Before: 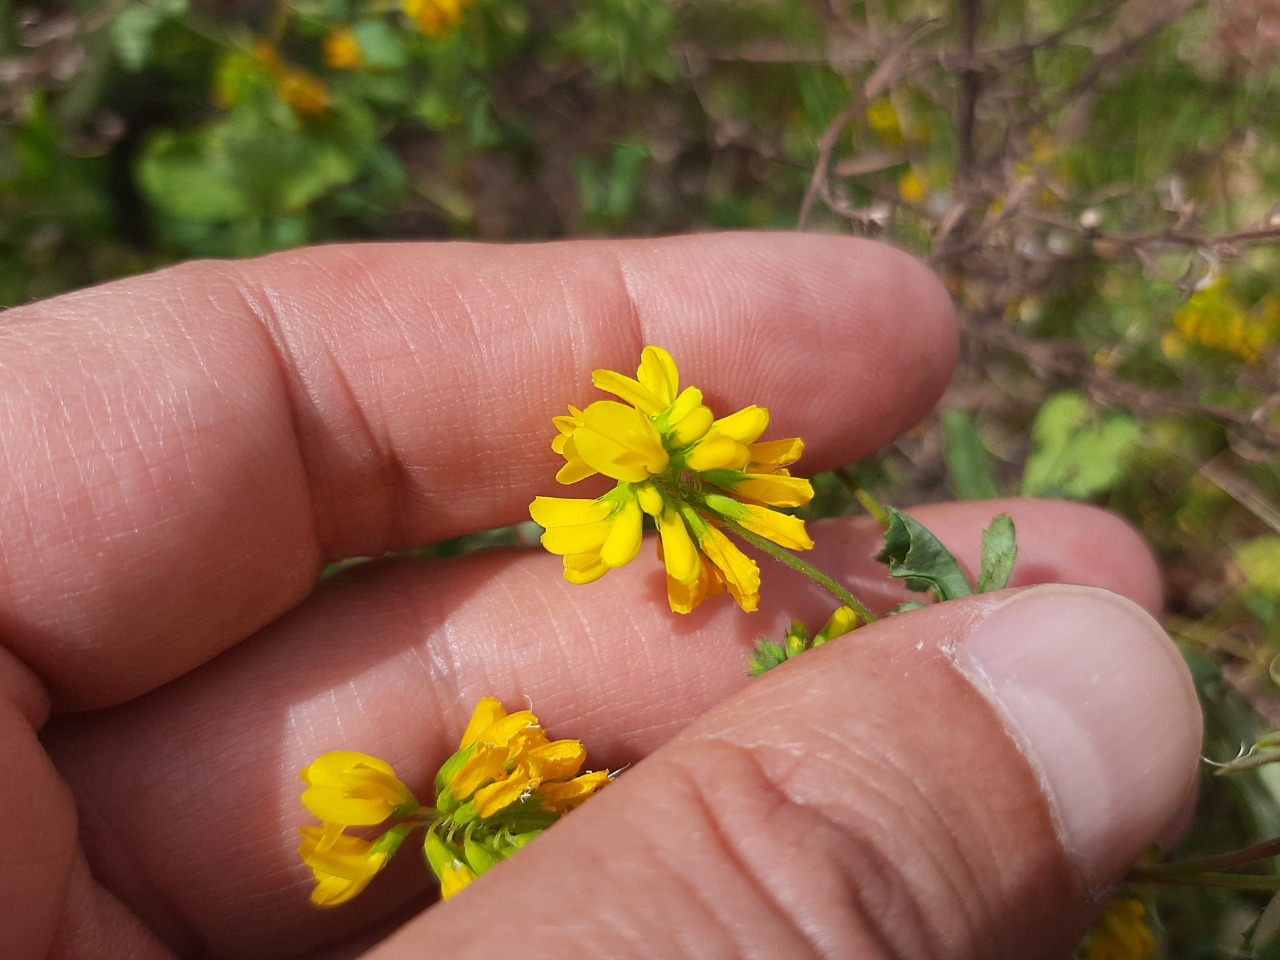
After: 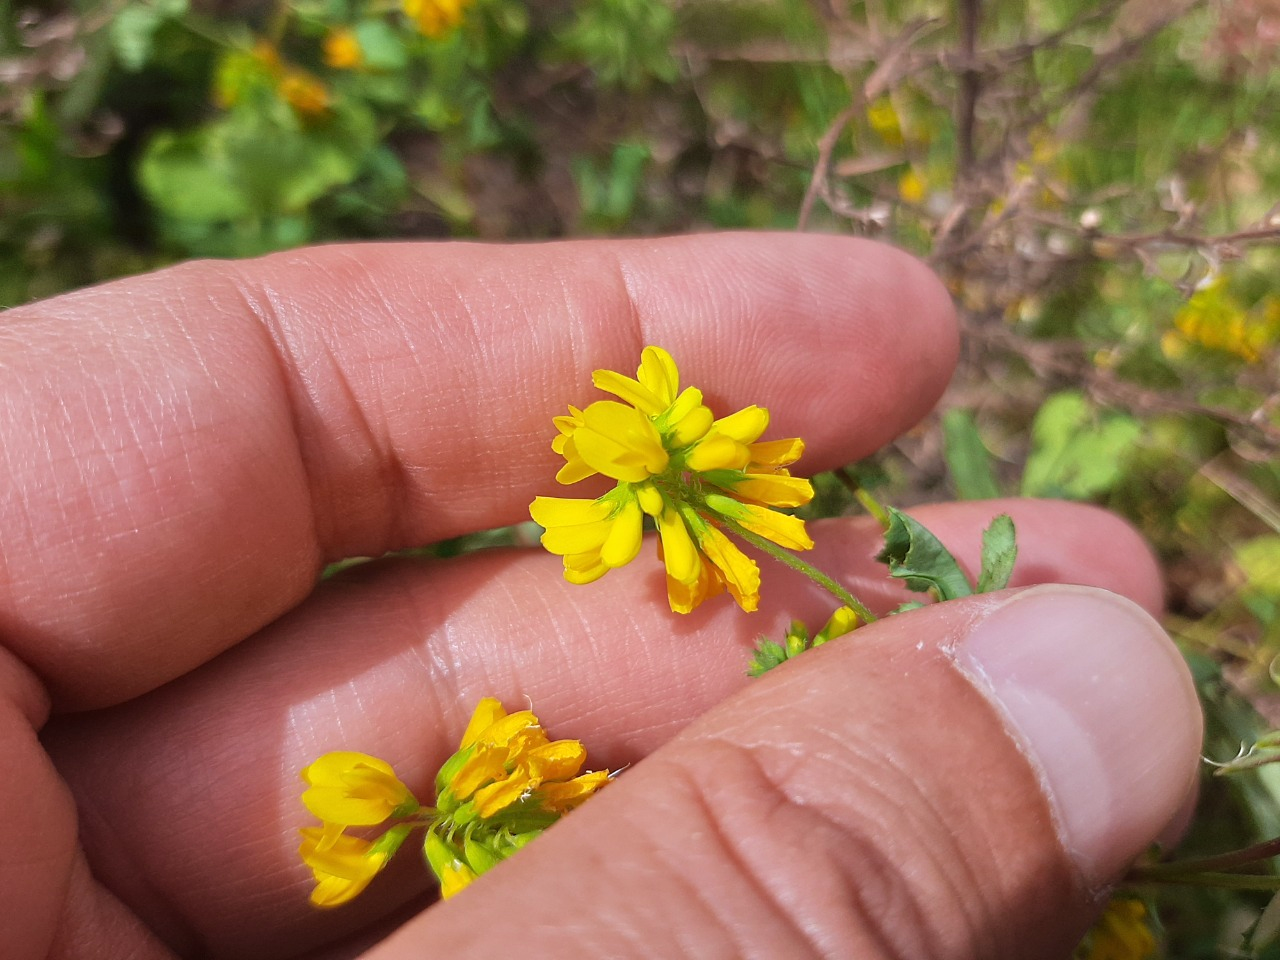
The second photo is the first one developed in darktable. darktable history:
velvia: strength 15%
white balance: red 0.976, blue 1.04
tone equalizer: -8 EV 0.001 EV, -7 EV -0.004 EV, -6 EV 0.009 EV, -5 EV 0.032 EV, -4 EV 0.276 EV, -3 EV 0.644 EV, -2 EV 0.584 EV, -1 EV 0.187 EV, +0 EV 0.024 EV
